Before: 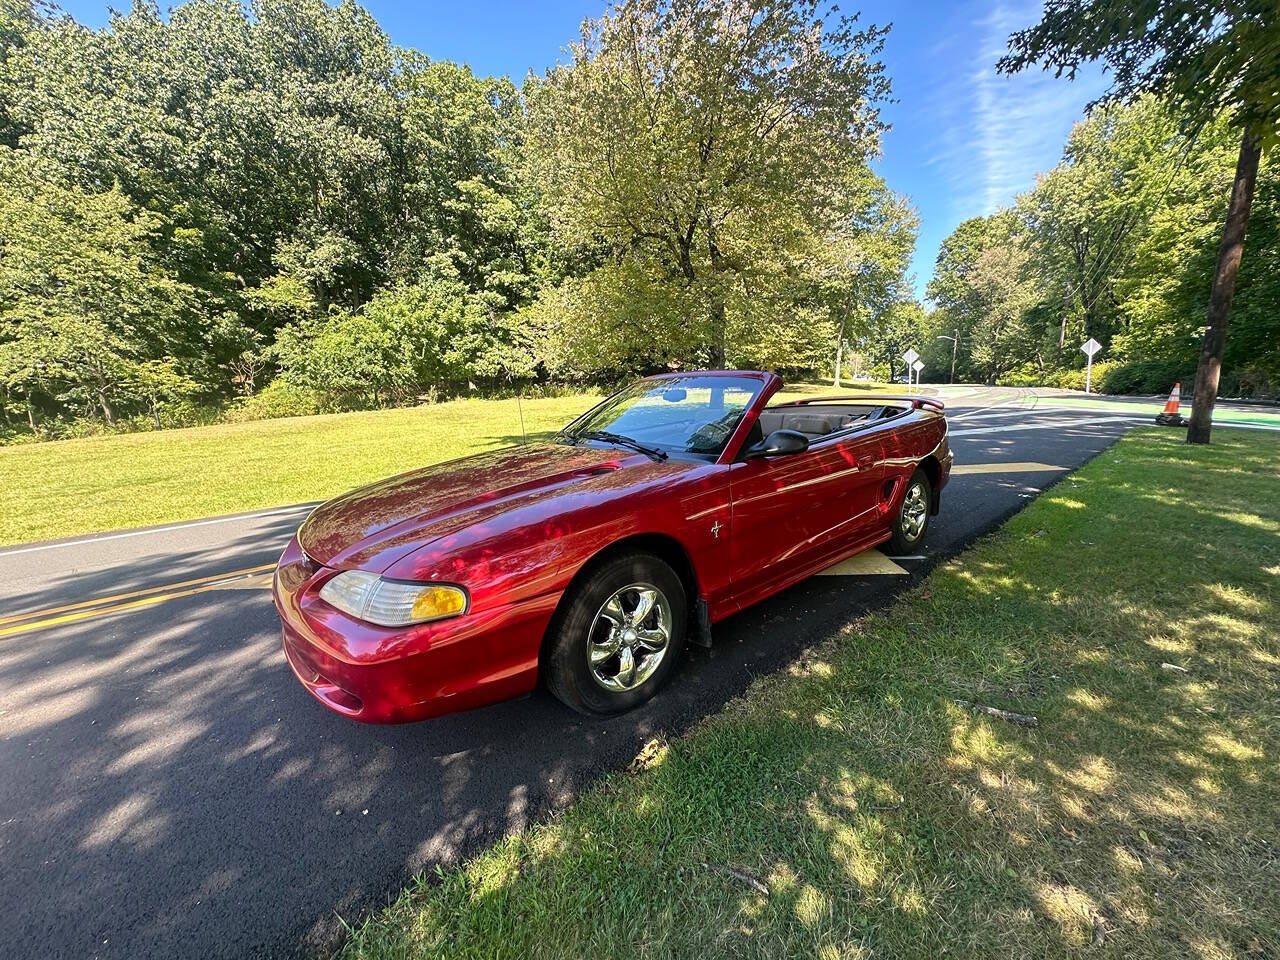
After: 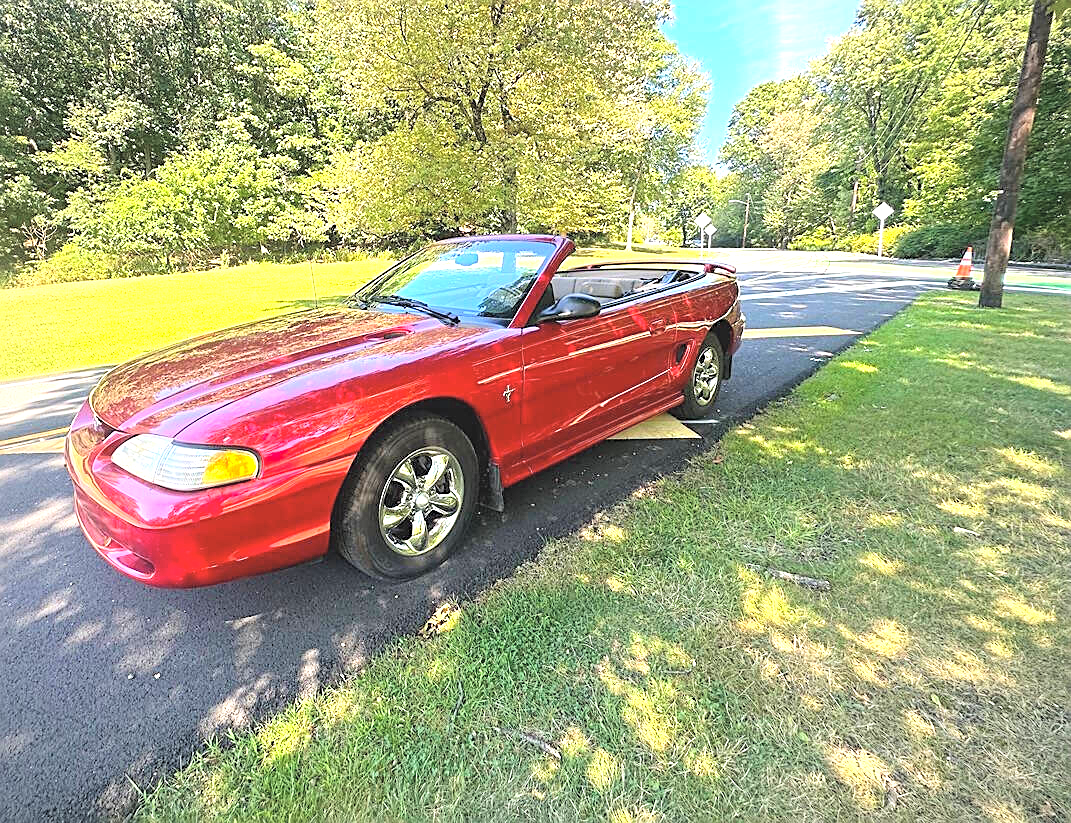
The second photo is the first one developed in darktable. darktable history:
crop: left 16.315%, top 14.246%
sharpen: on, module defaults
vignetting: fall-off radius 93.87%
exposure: black level correction -0.002, exposure 1.115 EV, compensate highlight preservation false
contrast brightness saturation: contrast 0.1, brightness 0.3, saturation 0.14
color balance rgb: on, module defaults
